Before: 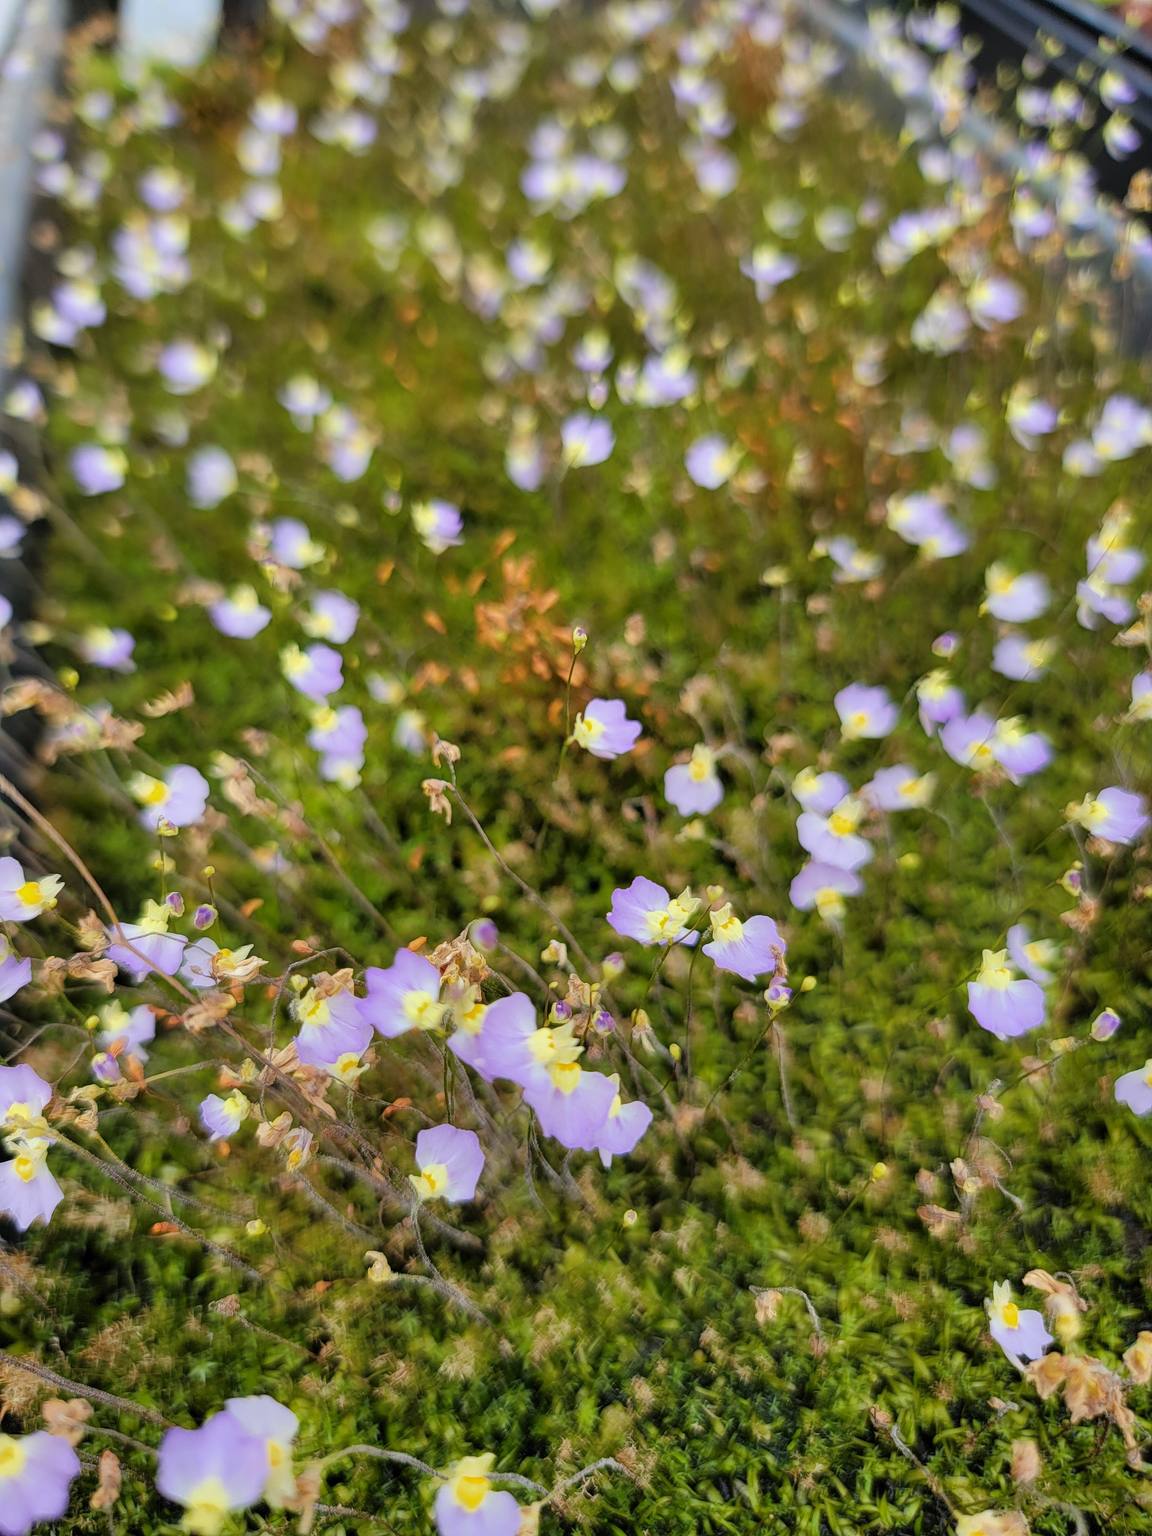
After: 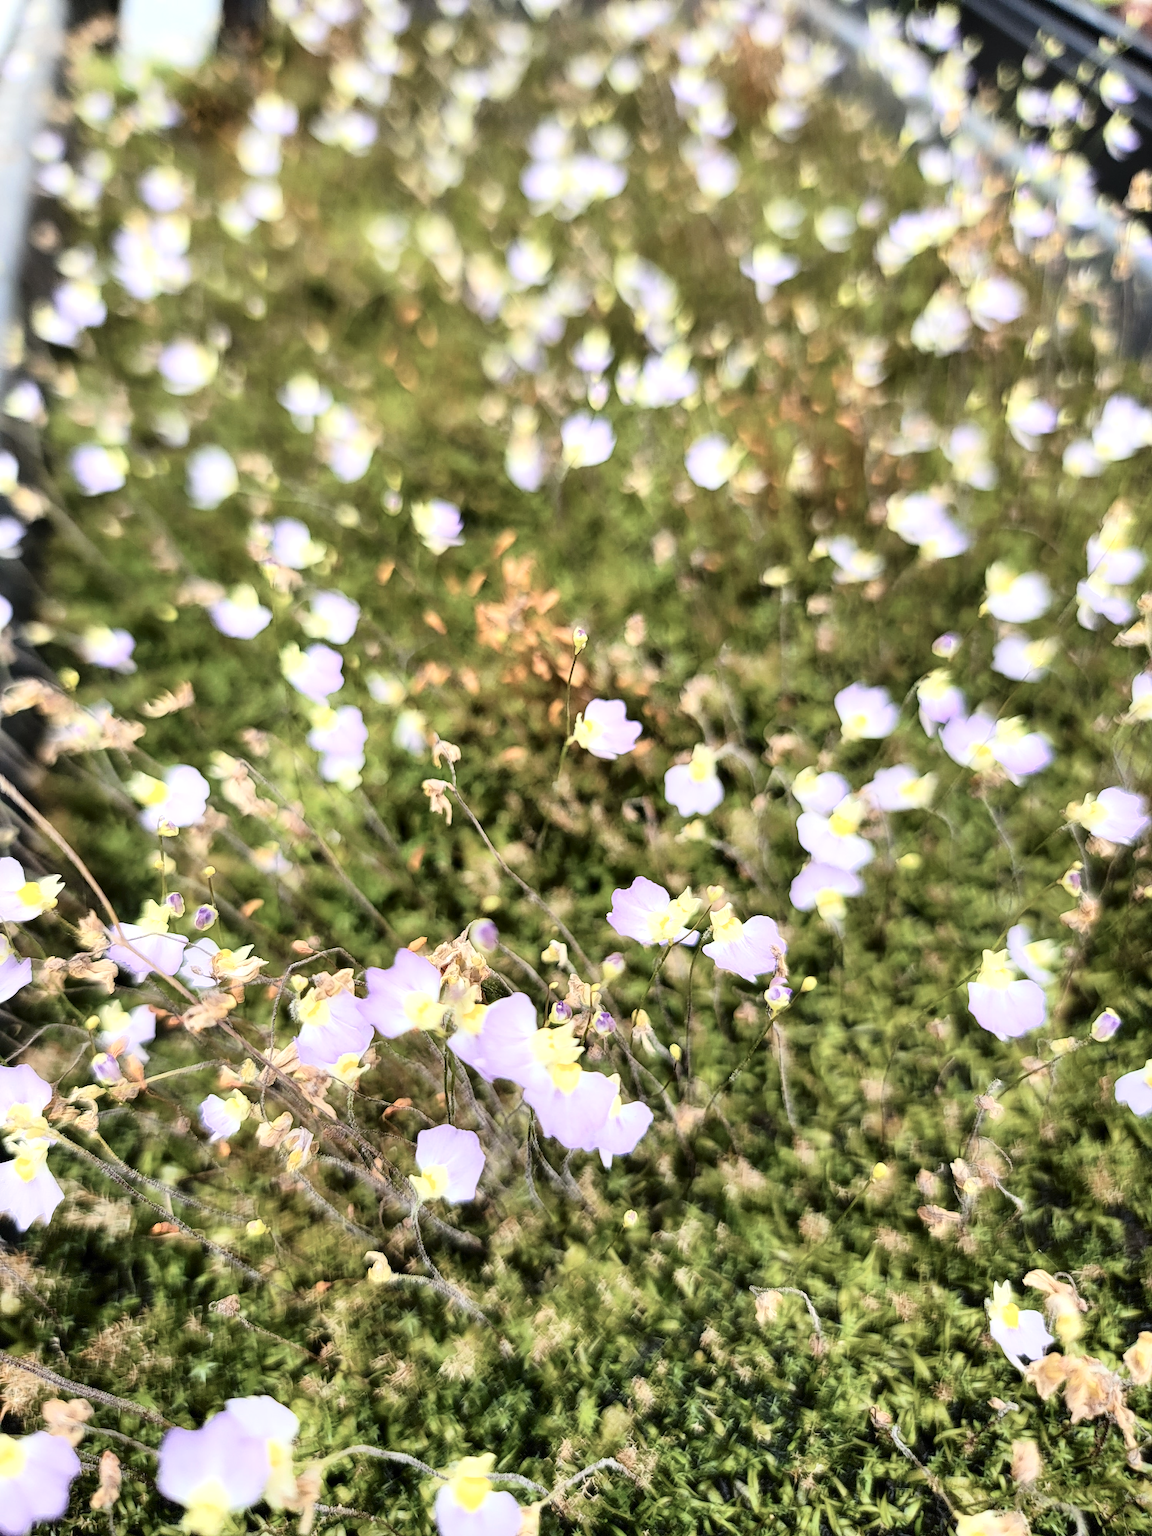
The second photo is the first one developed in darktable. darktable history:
contrast brightness saturation: contrast 0.249, saturation -0.318
exposure: black level correction 0, exposure 0.7 EV, compensate exposure bias true, compensate highlight preservation false
